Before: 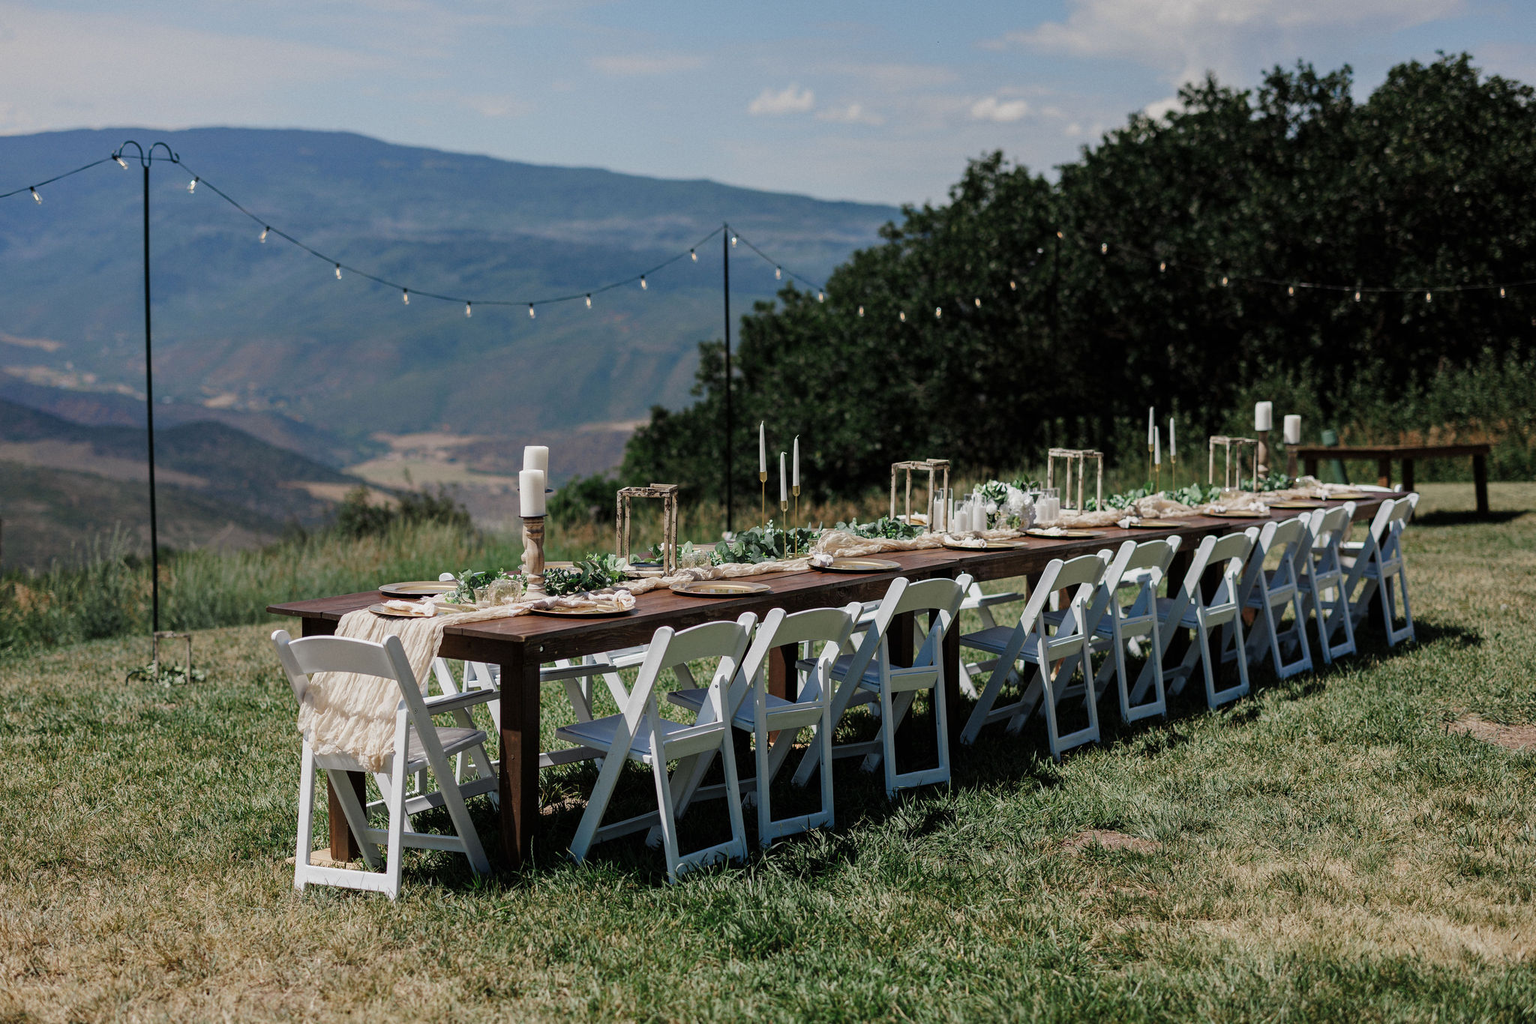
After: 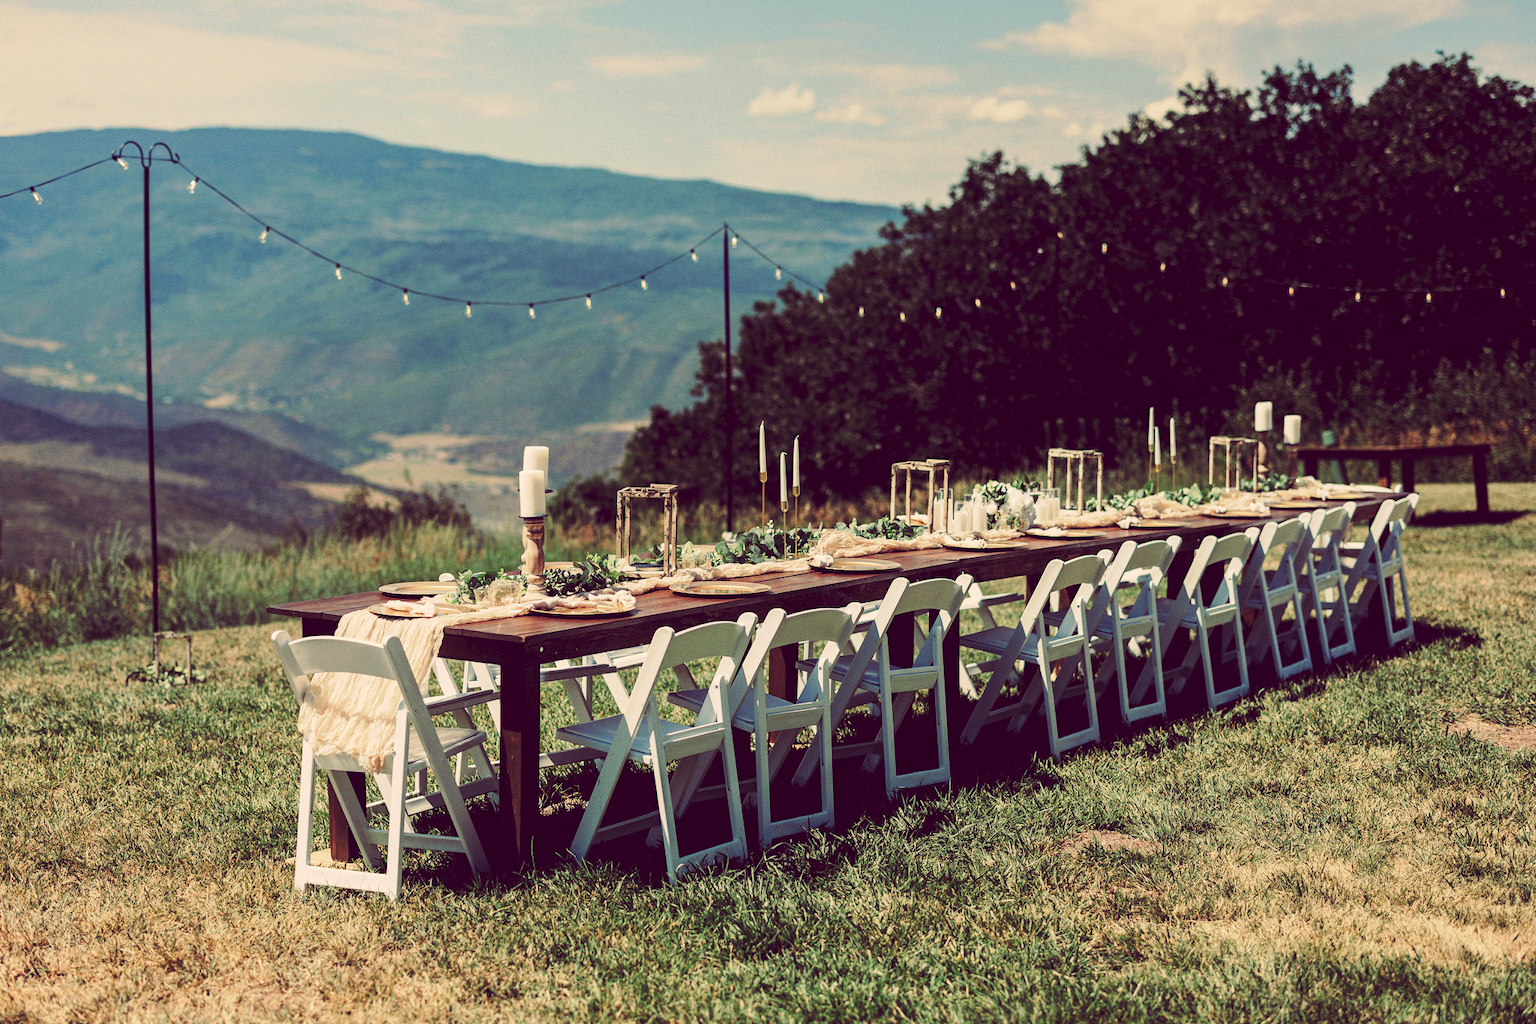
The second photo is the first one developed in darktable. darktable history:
tone curve: curves: ch0 [(0, 0) (0.003, 0.045) (0.011, 0.054) (0.025, 0.069) (0.044, 0.083) (0.069, 0.101) (0.1, 0.119) (0.136, 0.146) (0.177, 0.177) (0.224, 0.221) (0.277, 0.277) (0.335, 0.362) (0.399, 0.452) (0.468, 0.571) (0.543, 0.666) (0.623, 0.758) (0.709, 0.853) (0.801, 0.896) (0.898, 0.945) (1, 1)], preserve colors none
color look up table: target L [92.5, 91, 90.29, 79.96, 71.04, 66.71, 68.05, 58.79, 49.31, 43.96, 42.12, 32.78, 12.34, 200.57, 88.29, 71.6, 72.49, 62.34, 61.1, 53.73, 50.71, 49.28, 52.95, 43.83, 42.45, 26.52, 21.28, 85, 71.12, 69.9, 61.69, 53.64, 51.18, 49.41, 45.72, 36.92, 35.2, 35.63, 33.63, 14.3, 7.145, 94.07, 83.99, 73.72, 69.75, 66.92, 55.26, 51.72, 40.26], target a [-19.21, -4.609, -12.5, -74.17, -72.32, -33.5, 0.436, -51.33, -20.97, -28.82, -7.277, -5.848, 23.31, 0, 2.078, 17.36, 15.64, 31.26, 24.07, 45.56, 56.92, 10.12, 4.462, 49.08, 54.11, 40.8, 33.21, 28.05, 4.083, 28.88, 30.83, 62.83, 60.73, -3.537, 63.17, 20.01, 4.026, 47.99, 33.79, 43.35, 37.26, 3.097, -53.07, -53.78, -8.319, -46.66, -11.96, -22.62, -17.67], target b [82.67, 41.16, 56.55, 26.03, 59.78, 22.31, 58.29, 45.87, 36.35, 26.14, 8.416, 21.48, -3.103, 0, 44.89, 59.24, 44.95, 26.61, 24.56, 46.05, 14.21, 38.28, 9.912, 32.86, 15.04, 12.15, -3.906, 1.051, -18.41, 11.49, -11.37, -33.91, -7.11, -13.75, -13.75, -55.77, -34.56, -34.94, -18.75, -51.14, -34.98, 26.55, 11.63, -8.968, 5.215, 6.354, -40.28, -14.19, -1.885], num patches 49
